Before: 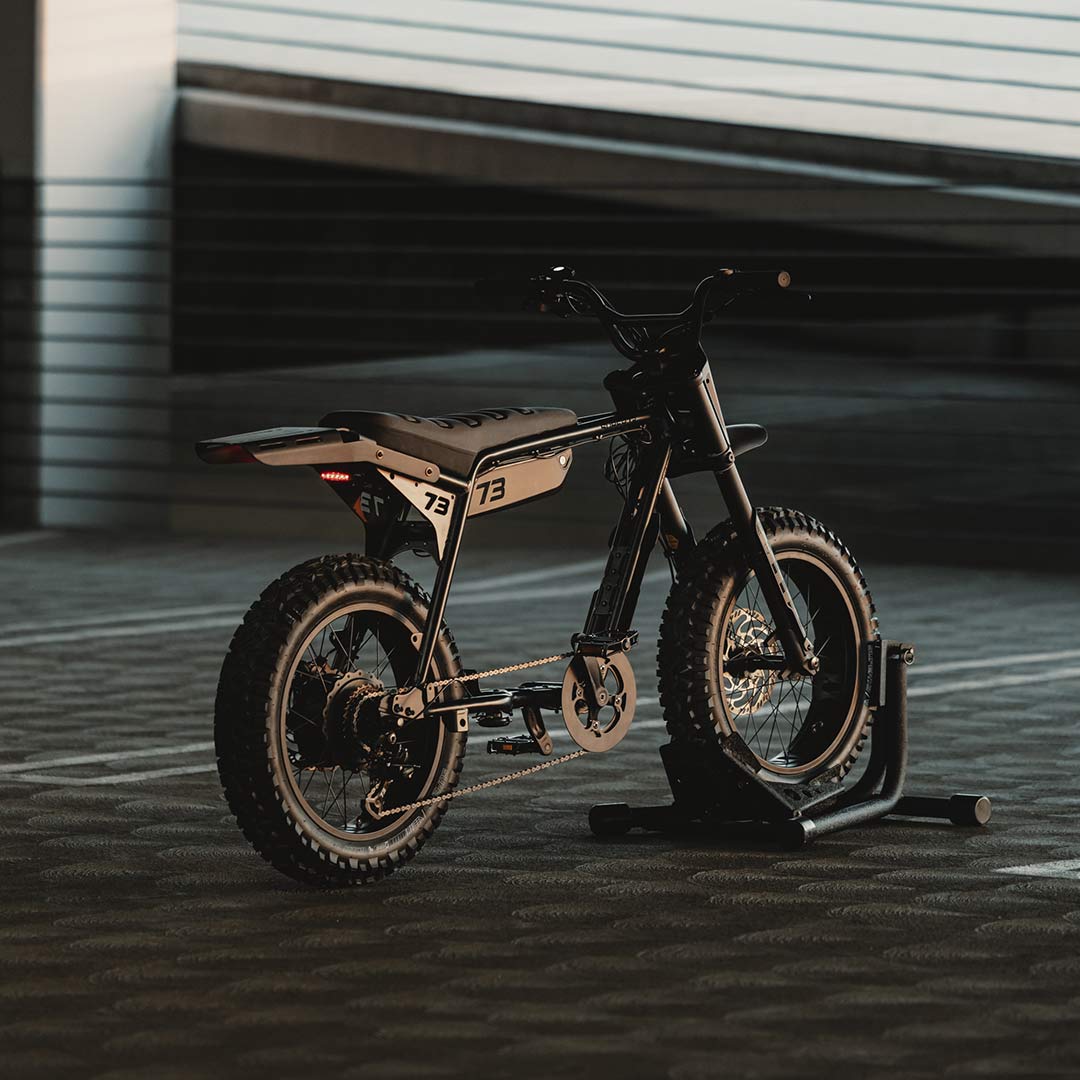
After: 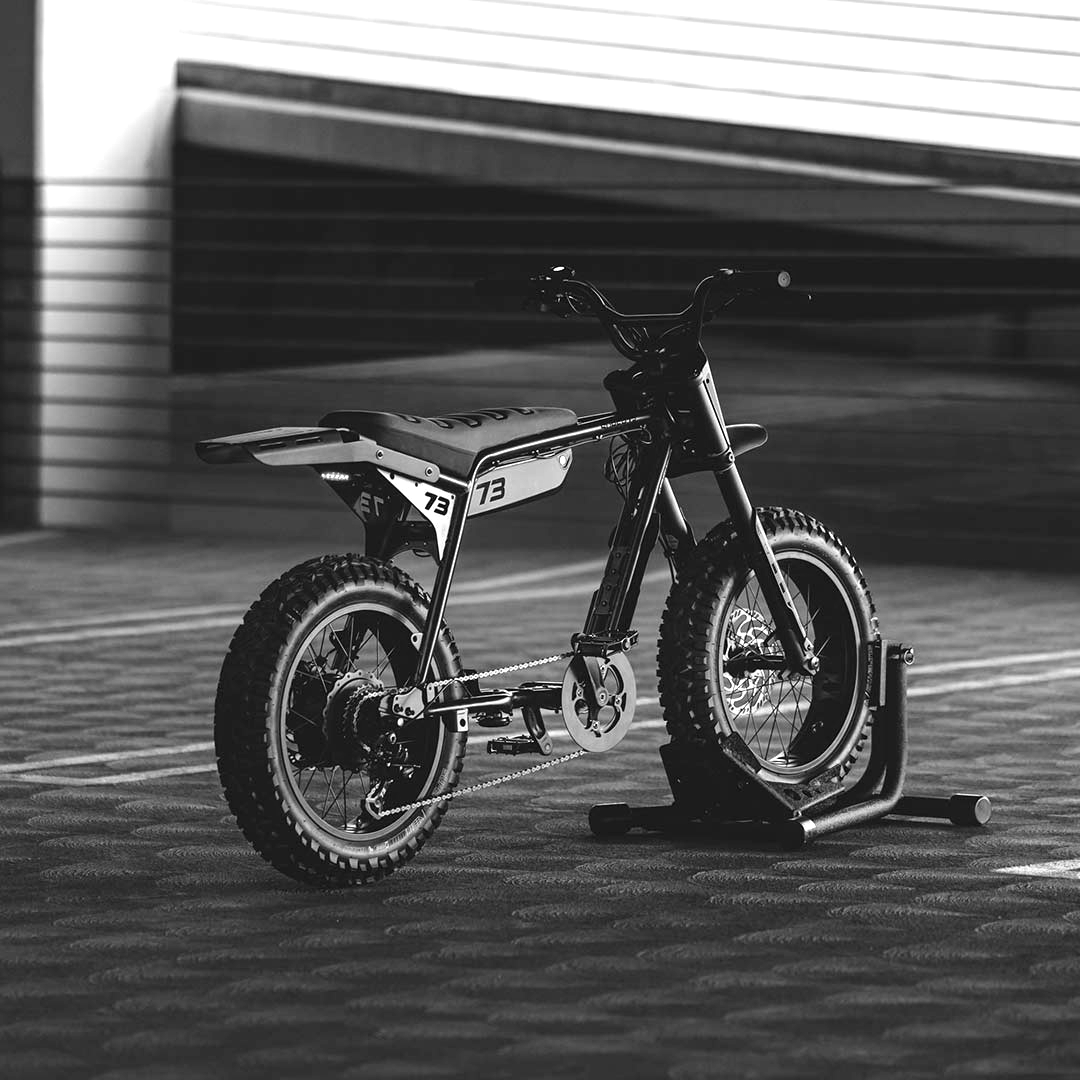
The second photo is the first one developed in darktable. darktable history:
color calibration: output gray [0.267, 0.423, 0.267, 0], illuminant same as pipeline (D50), adaptation none (bypass)
exposure: black level correction 0, exposure 1.1 EV, compensate highlight preservation false
